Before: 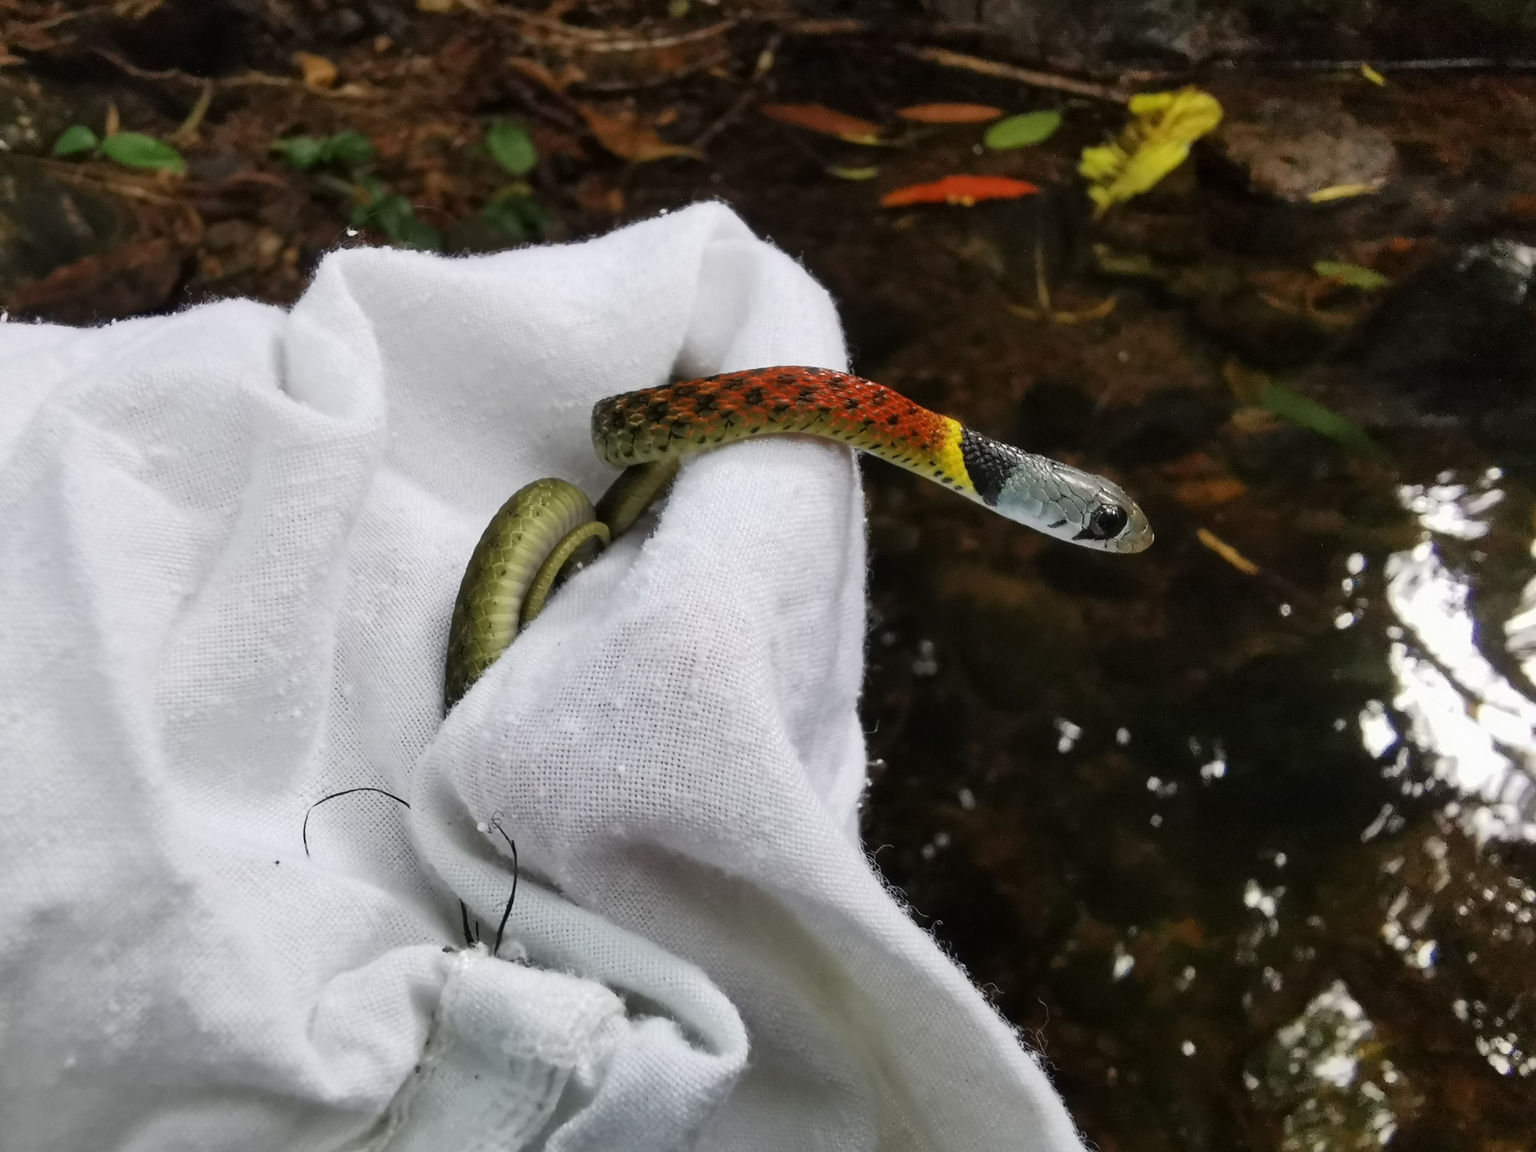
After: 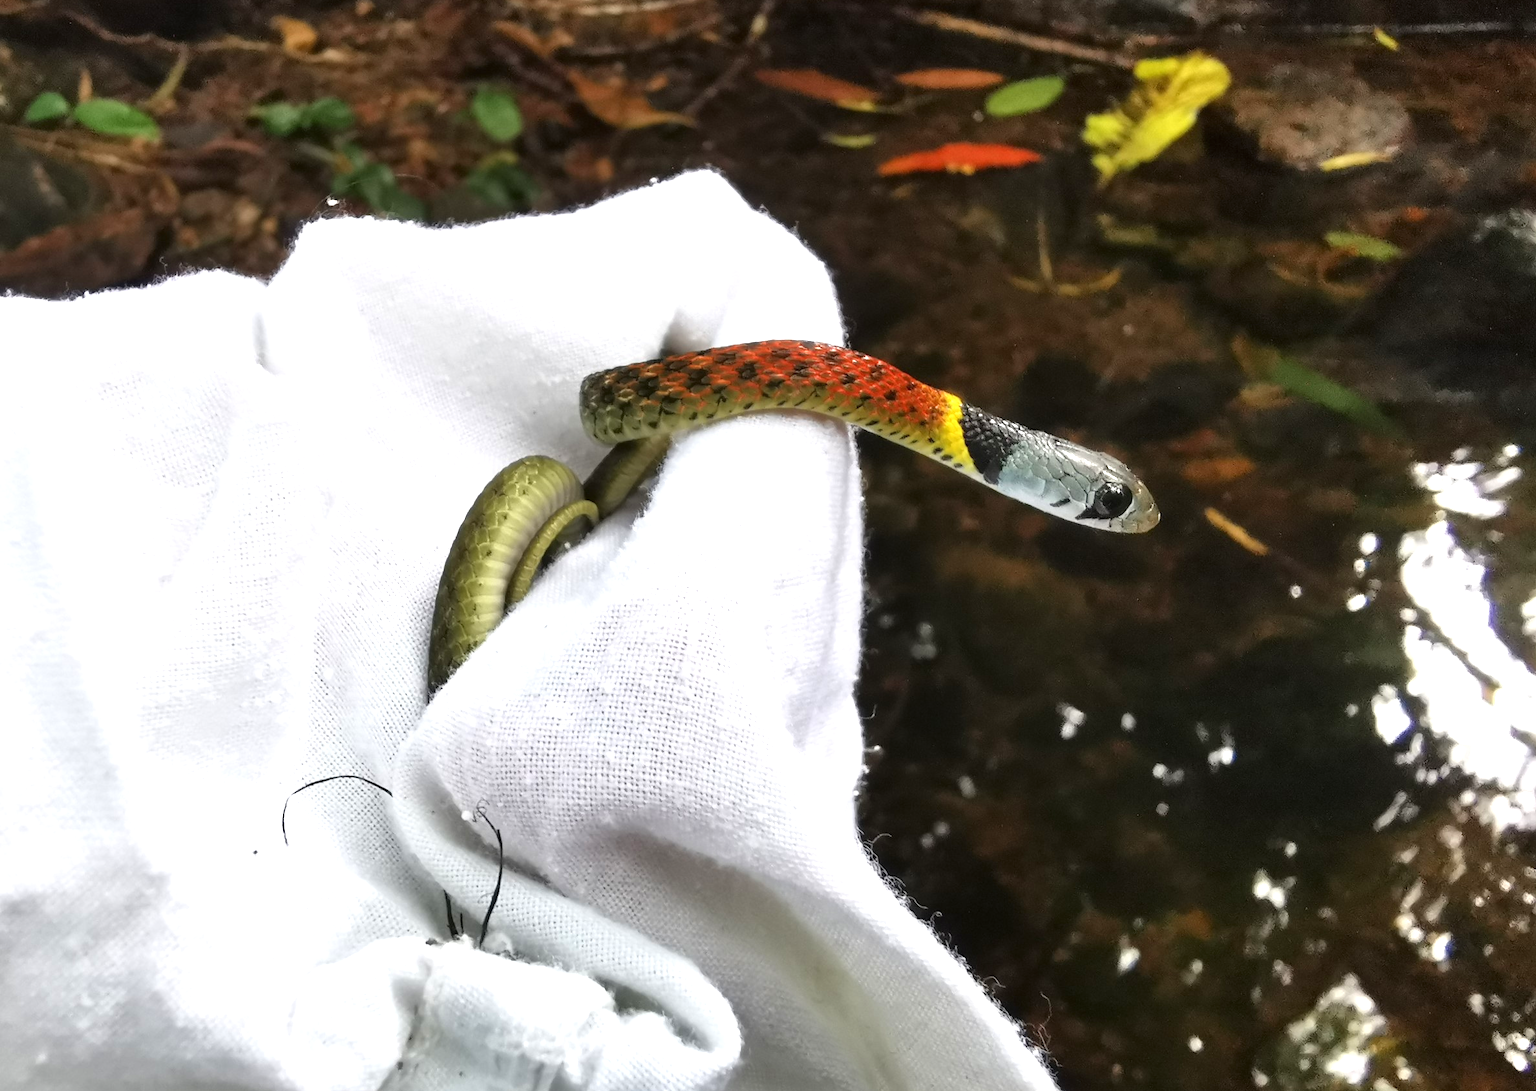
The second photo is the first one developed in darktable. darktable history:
crop: left 1.964%, top 3.251%, right 1.122%, bottom 4.933%
exposure: black level correction 0, exposure 0.9 EV, compensate highlight preservation false
